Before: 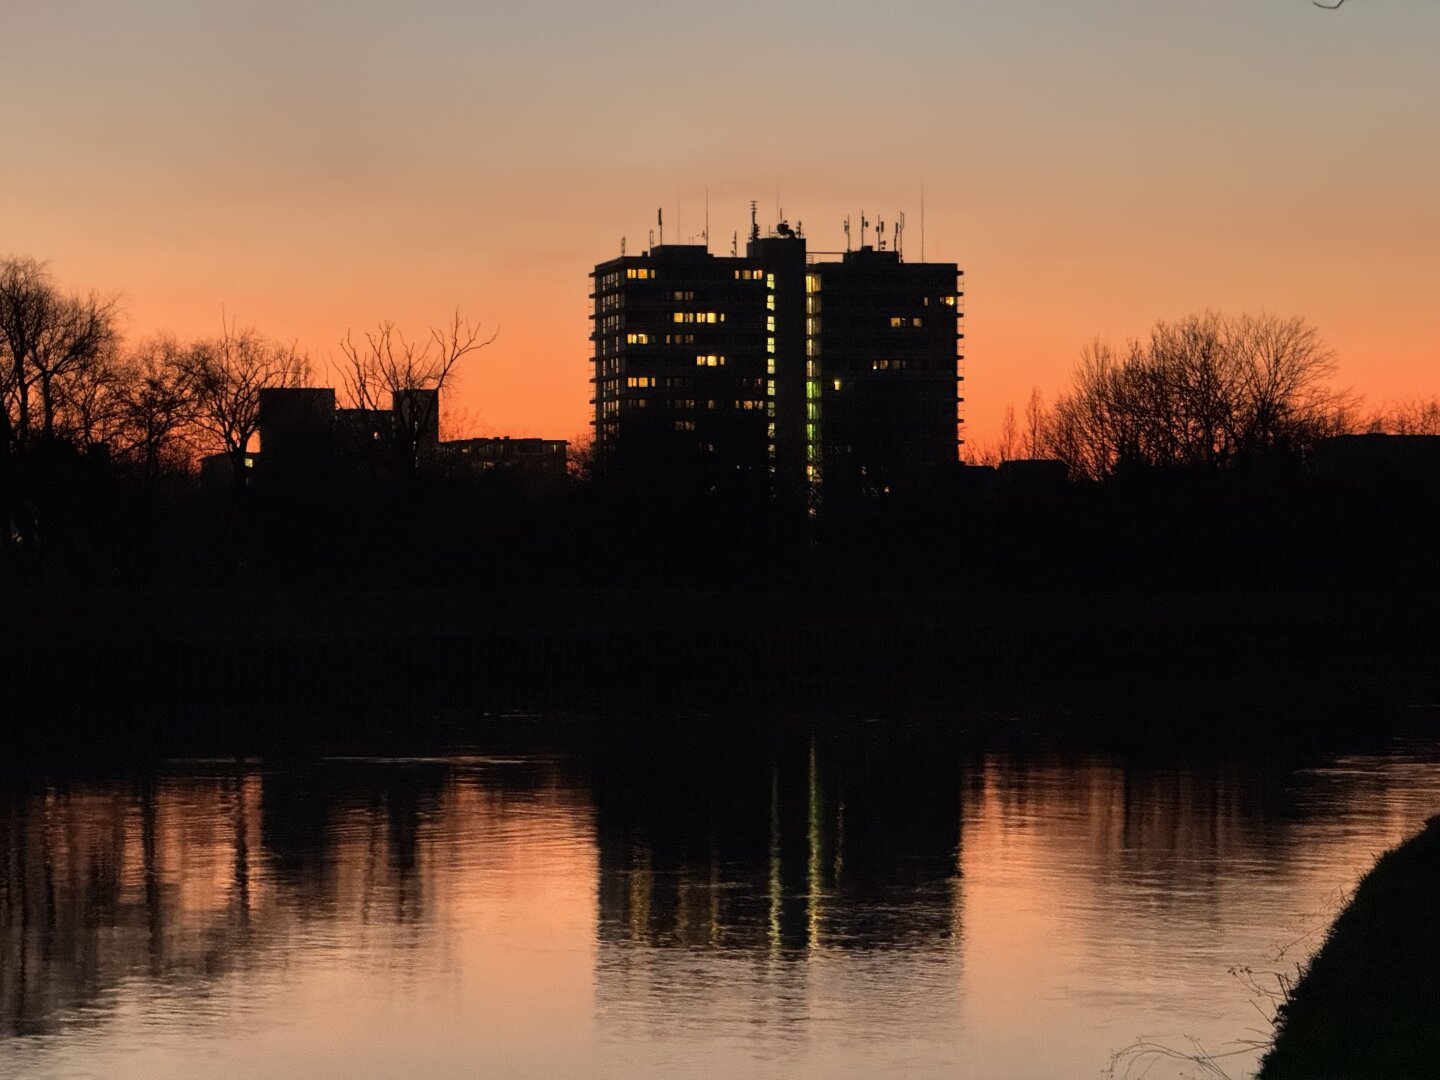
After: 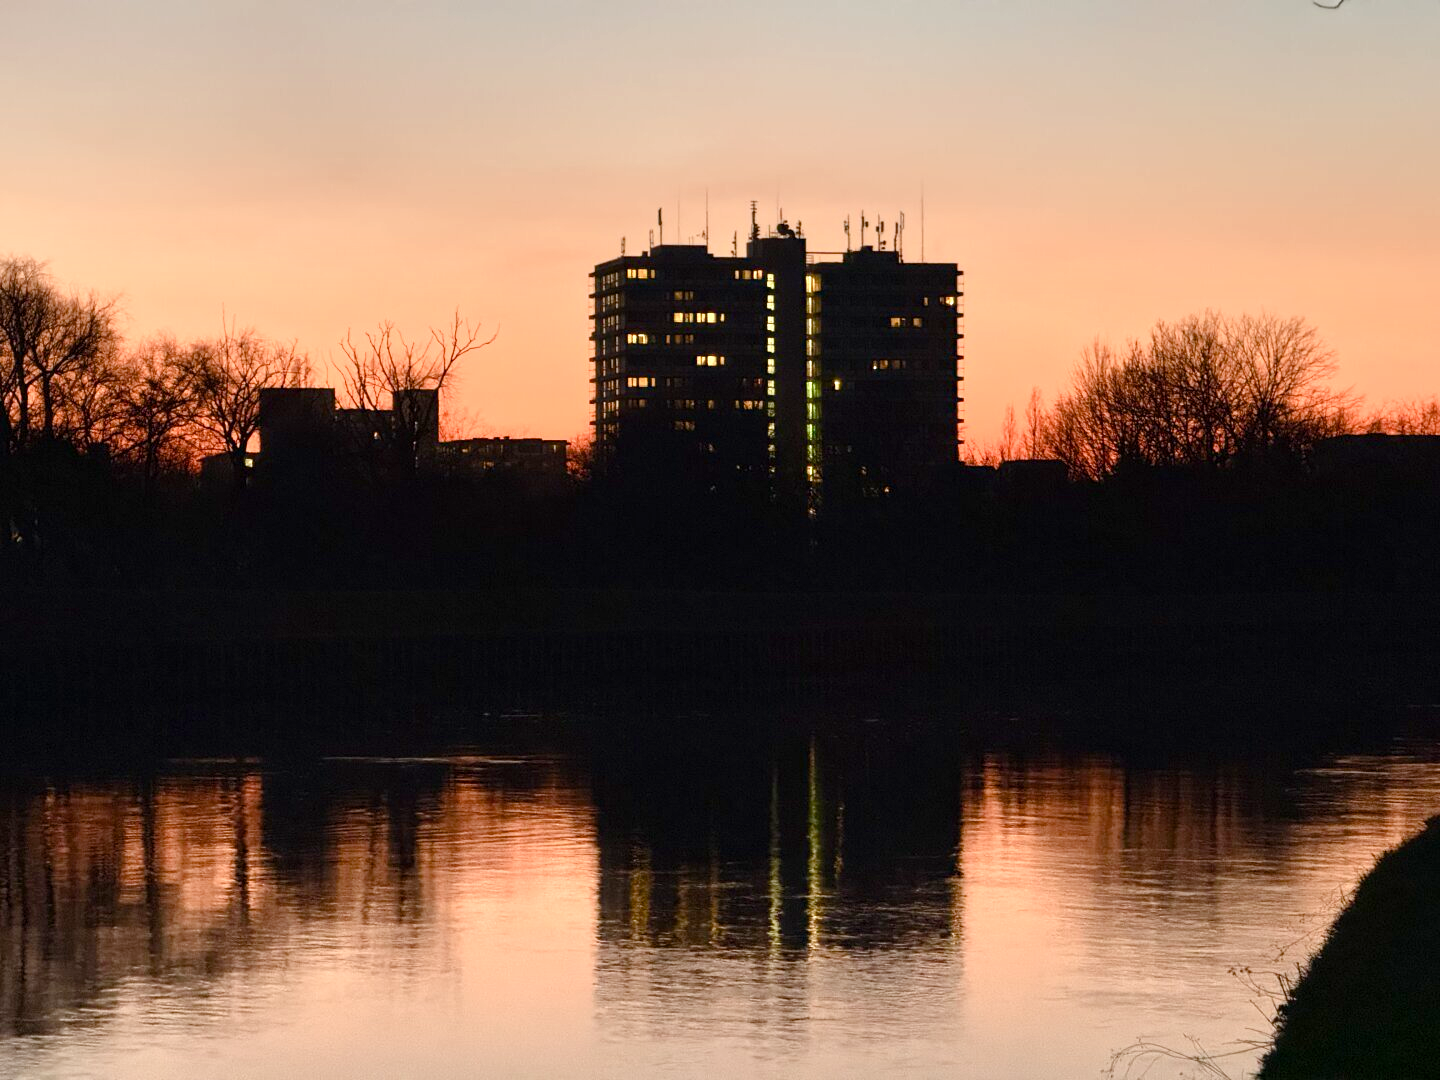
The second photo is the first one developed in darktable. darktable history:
color balance rgb: perceptual saturation grading › global saturation 20%, perceptual saturation grading › highlights -49.645%, perceptual saturation grading › shadows 25.486%, global vibrance 19.818%
exposure: exposure 0.669 EV, compensate highlight preservation false
